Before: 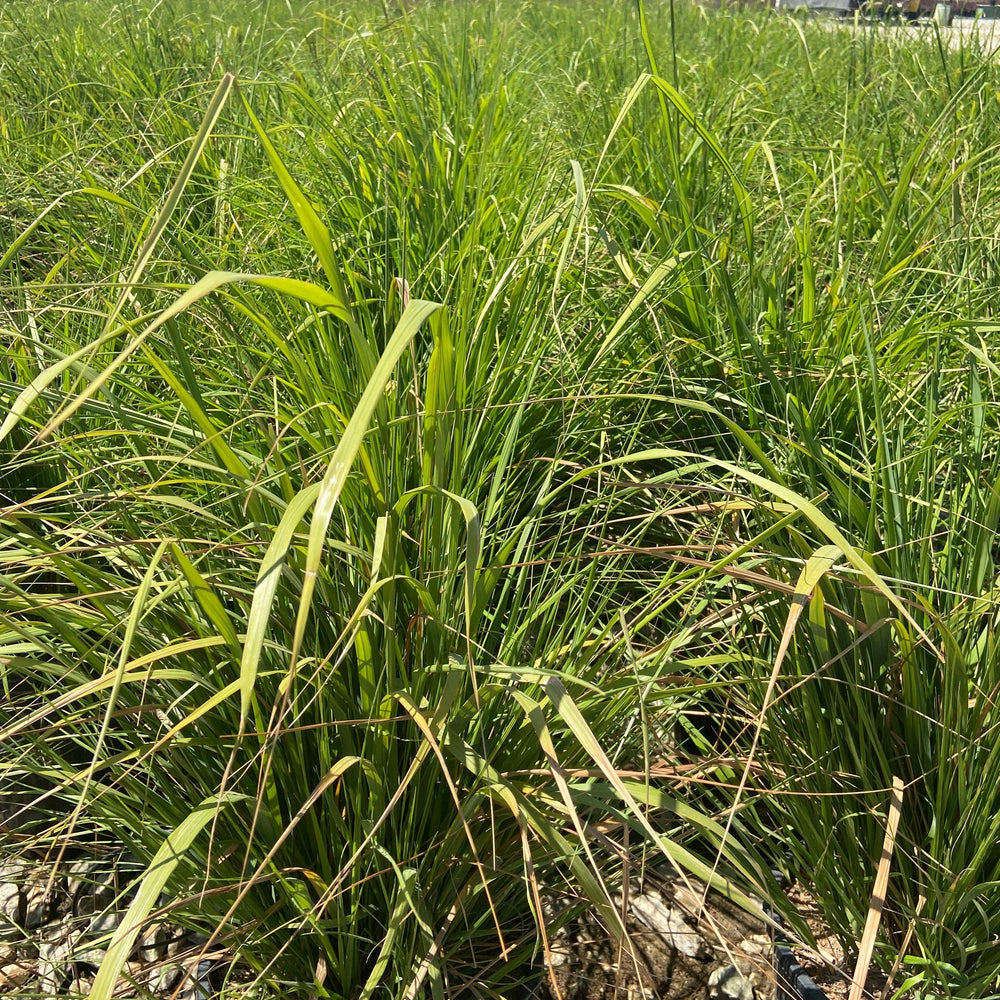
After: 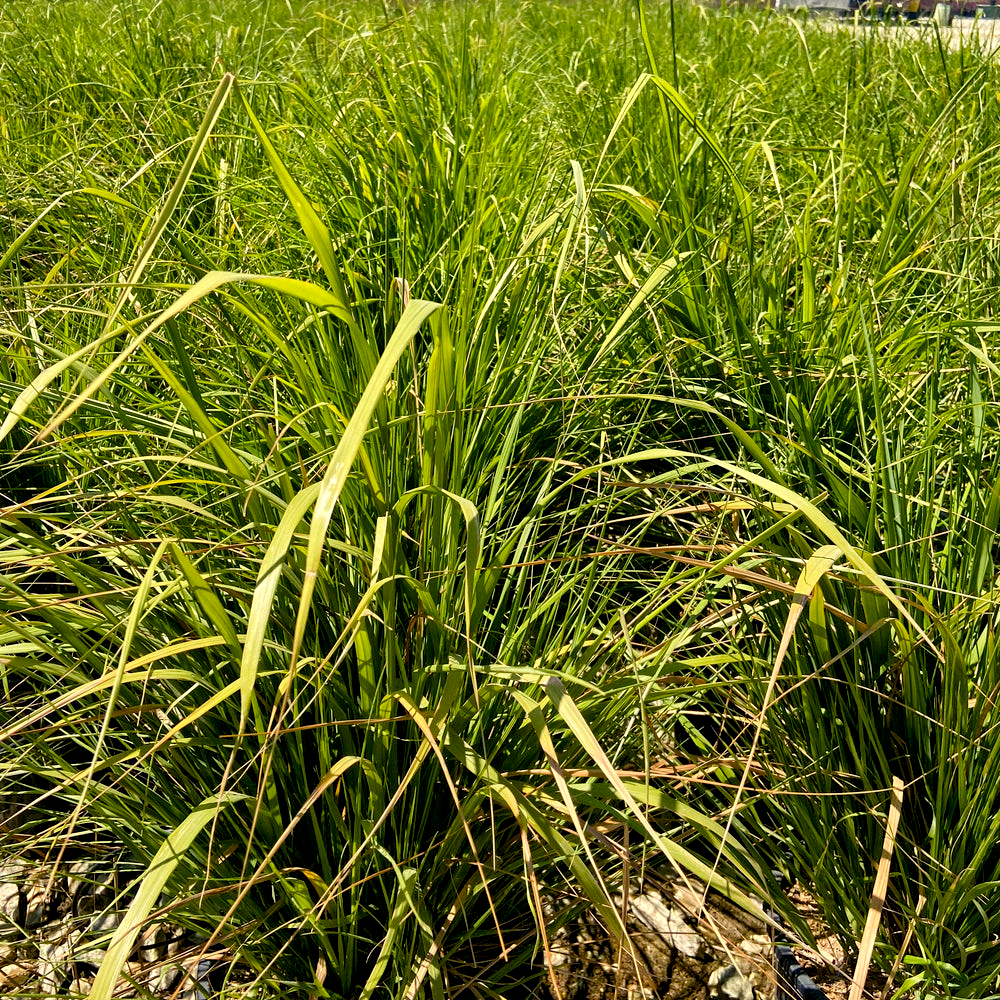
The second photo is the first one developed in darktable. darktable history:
local contrast: mode bilateral grid, contrast 25, coarseness 47, detail 151%, midtone range 0.2
color balance rgb: shadows lift › chroma 3%, shadows lift › hue 280.8°, power › hue 330°, highlights gain › chroma 3%, highlights gain › hue 75.6°, global offset › luminance -1%, perceptual saturation grading › global saturation 20%, perceptual saturation grading › highlights -25%, perceptual saturation grading › shadows 50%, global vibrance 20%
